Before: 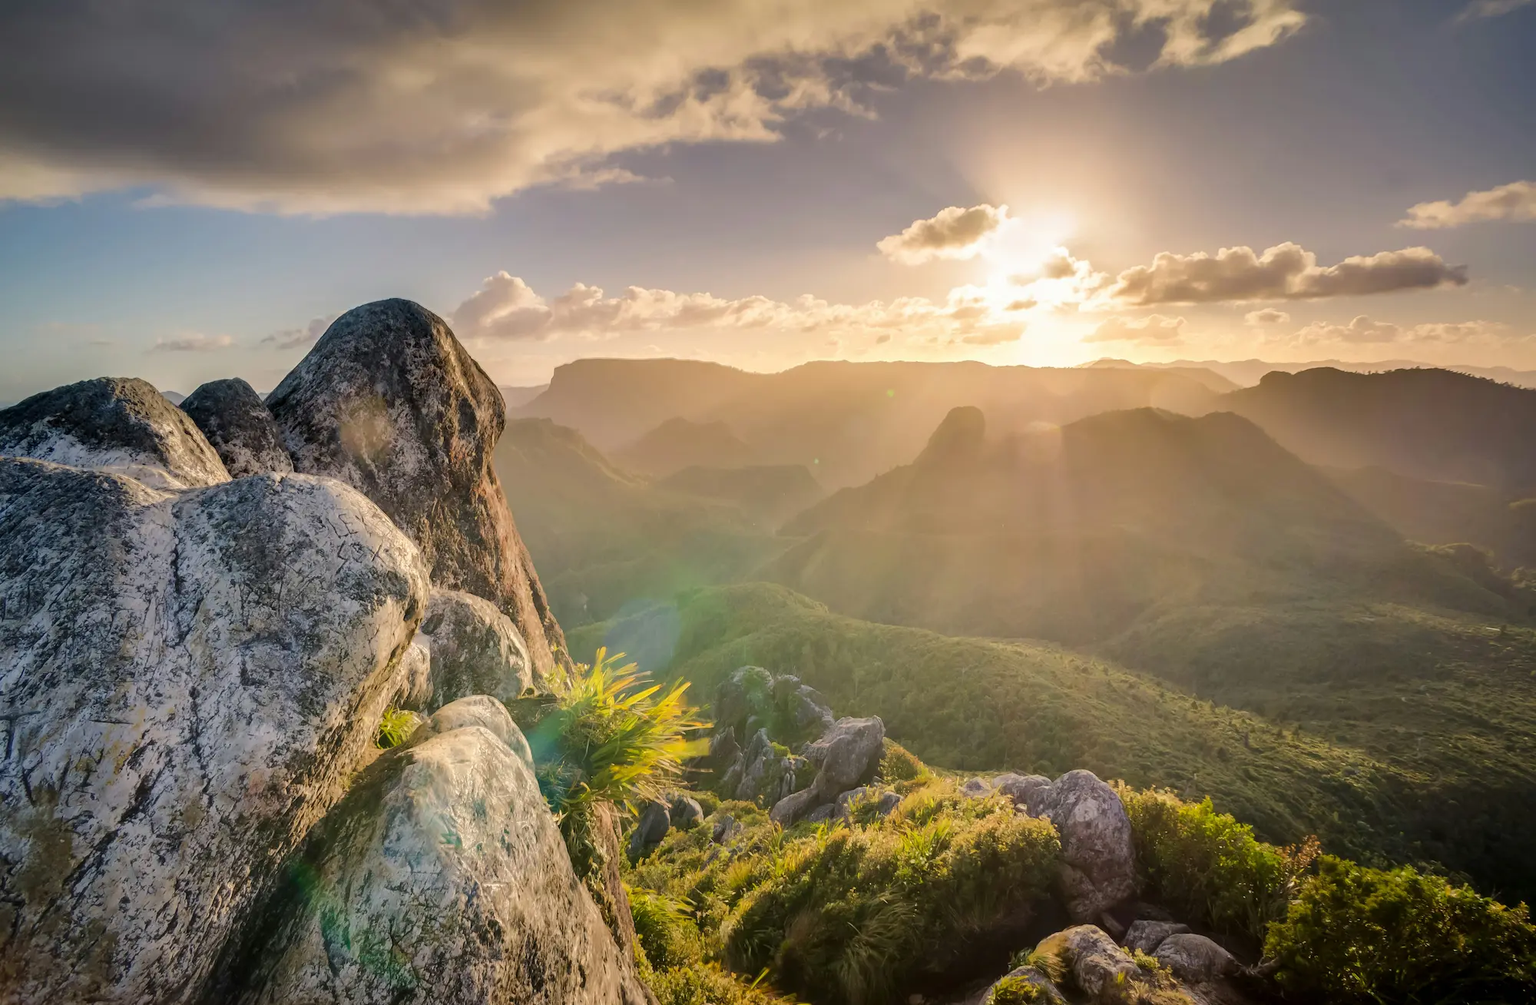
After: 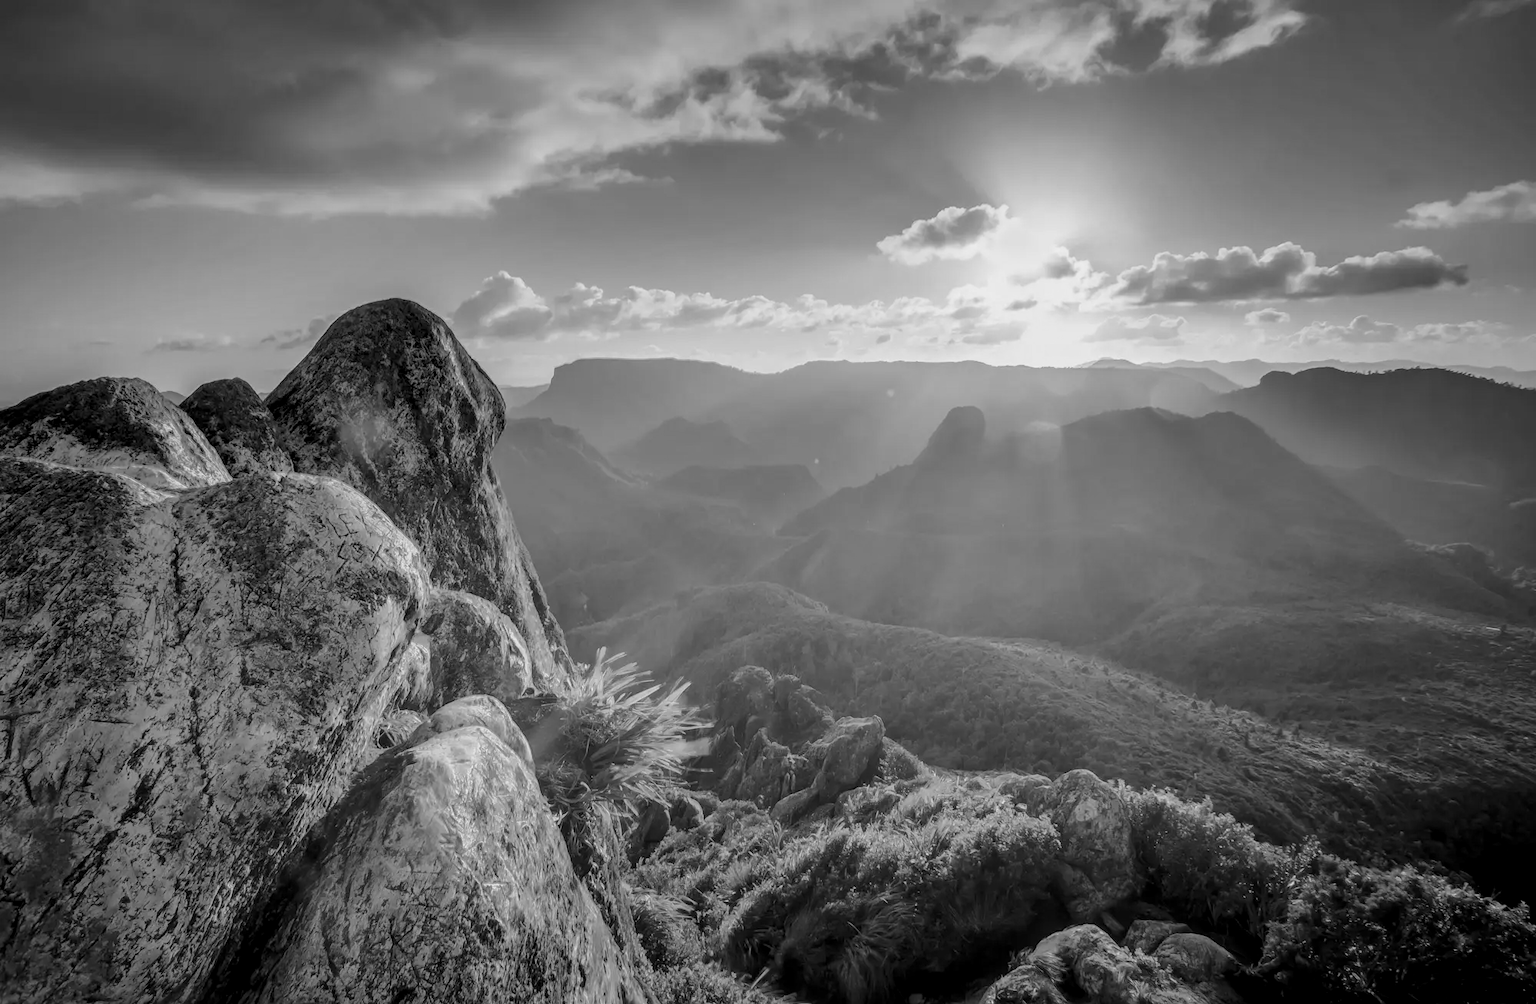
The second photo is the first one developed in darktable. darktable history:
monochrome: on, module defaults
local contrast: detail 130%
exposure: exposure -0.462 EV, compensate highlight preservation false
